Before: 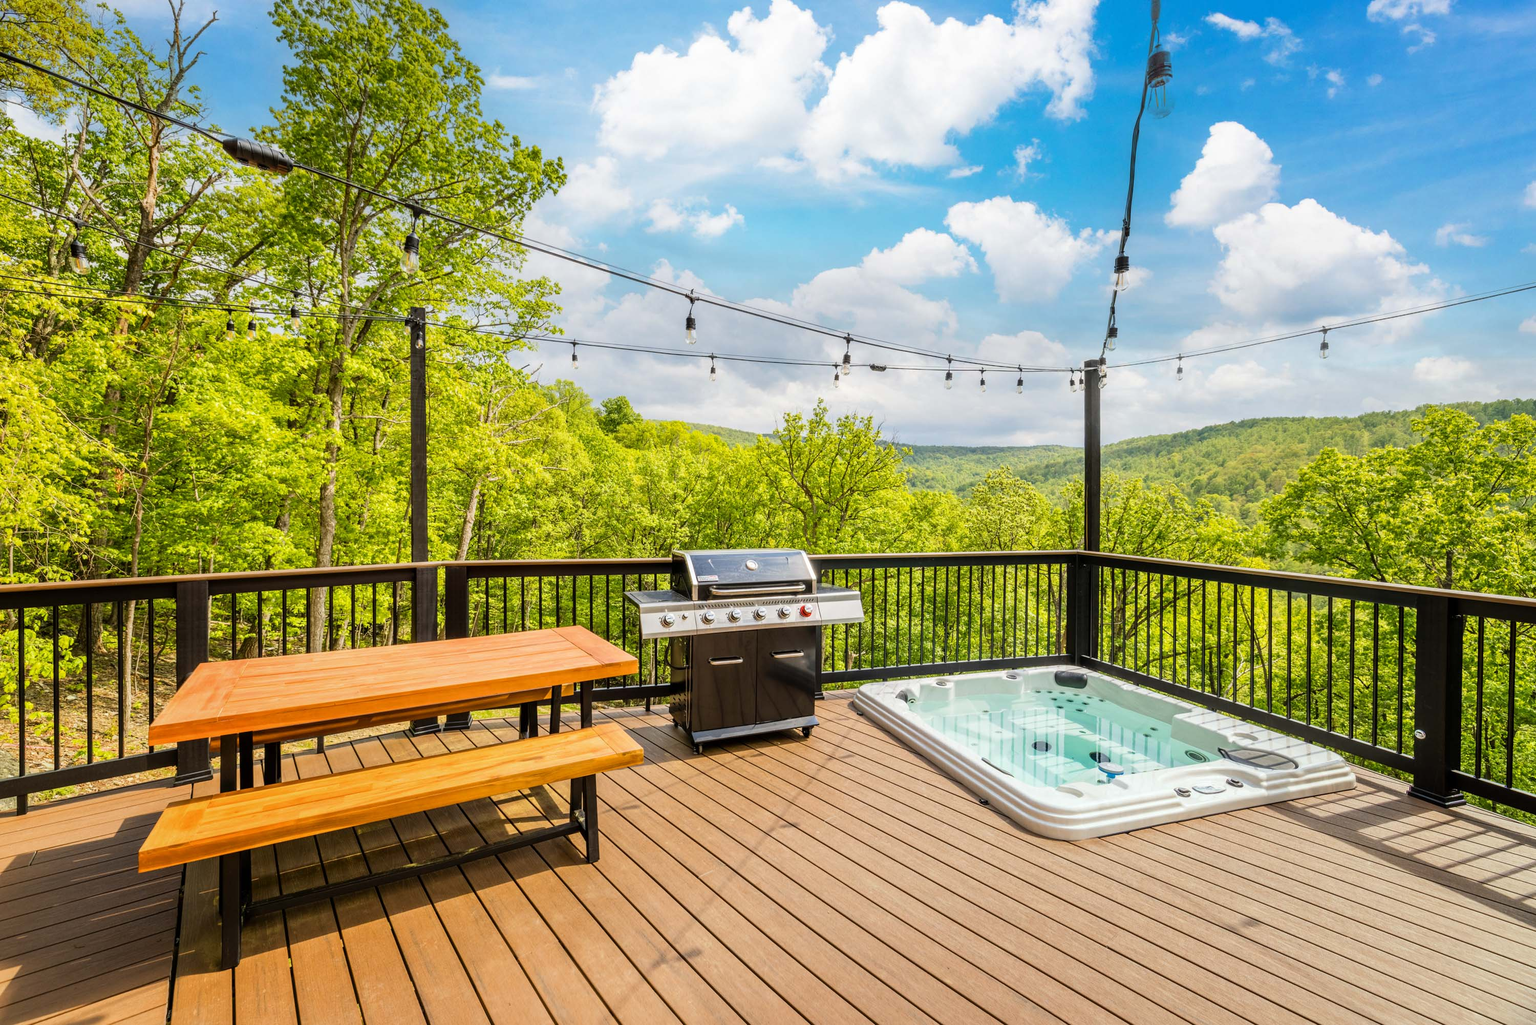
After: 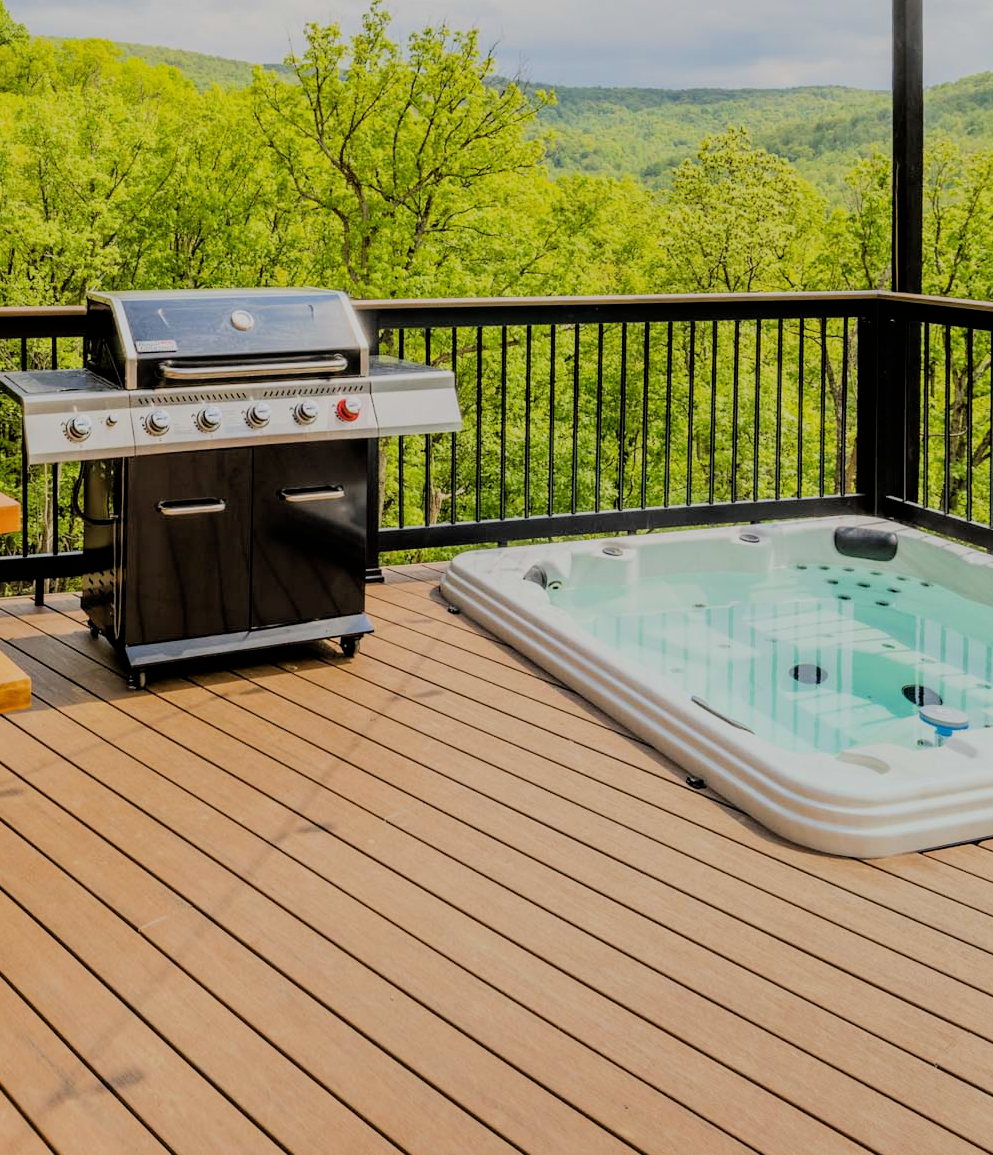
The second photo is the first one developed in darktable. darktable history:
filmic rgb: black relative exposure -6.15 EV, white relative exposure 6.96 EV, hardness 2.23, color science v6 (2022)
crop: left 40.878%, top 39.176%, right 25.993%, bottom 3.081%
